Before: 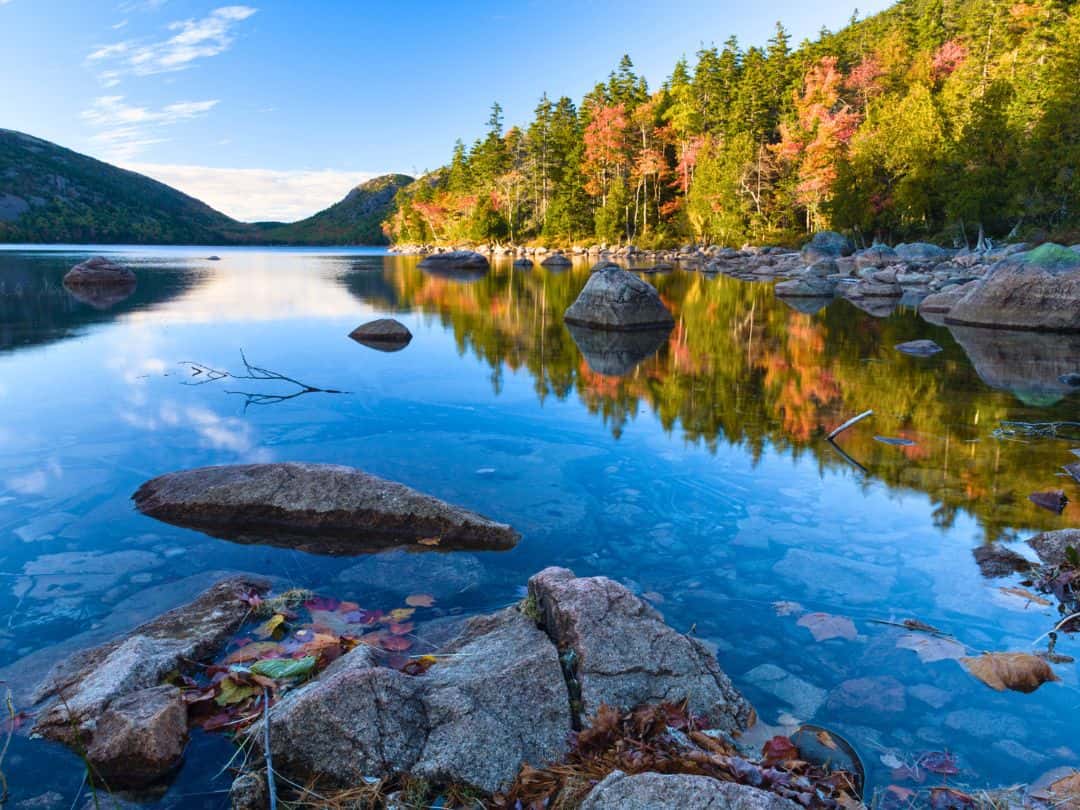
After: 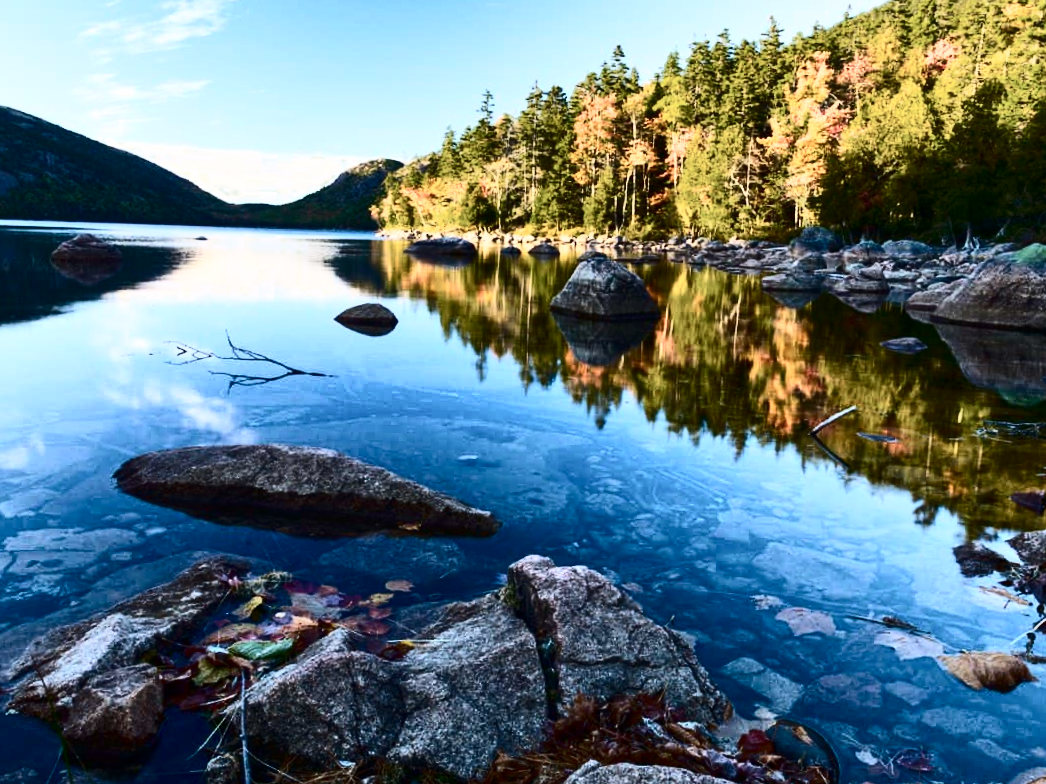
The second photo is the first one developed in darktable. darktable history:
contrast brightness saturation: contrast 0.499, saturation -0.087
crop and rotate: angle -1.39°
color zones: curves: ch0 [(0, 0.558) (0.143, 0.548) (0.286, 0.447) (0.429, 0.259) (0.571, 0.5) (0.714, 0.5) (0.857, 0.593) (1, 0.558)]; ch1 [(0, 0.543) (0.01, 0.544) (0.12, 0.492) (0.248, 0.458) (0.5, 0.534) (0.748, 0.5) (0.99, 0.469) (1, 0.543)]; ch2 [(0, 0.507) (0.143, 0.522) (0.286, 0.505) (0.429, 0.5) (0.571, 0.5) (0.714, 0.5) (0.857, 0.5) (1, 0.507)]
